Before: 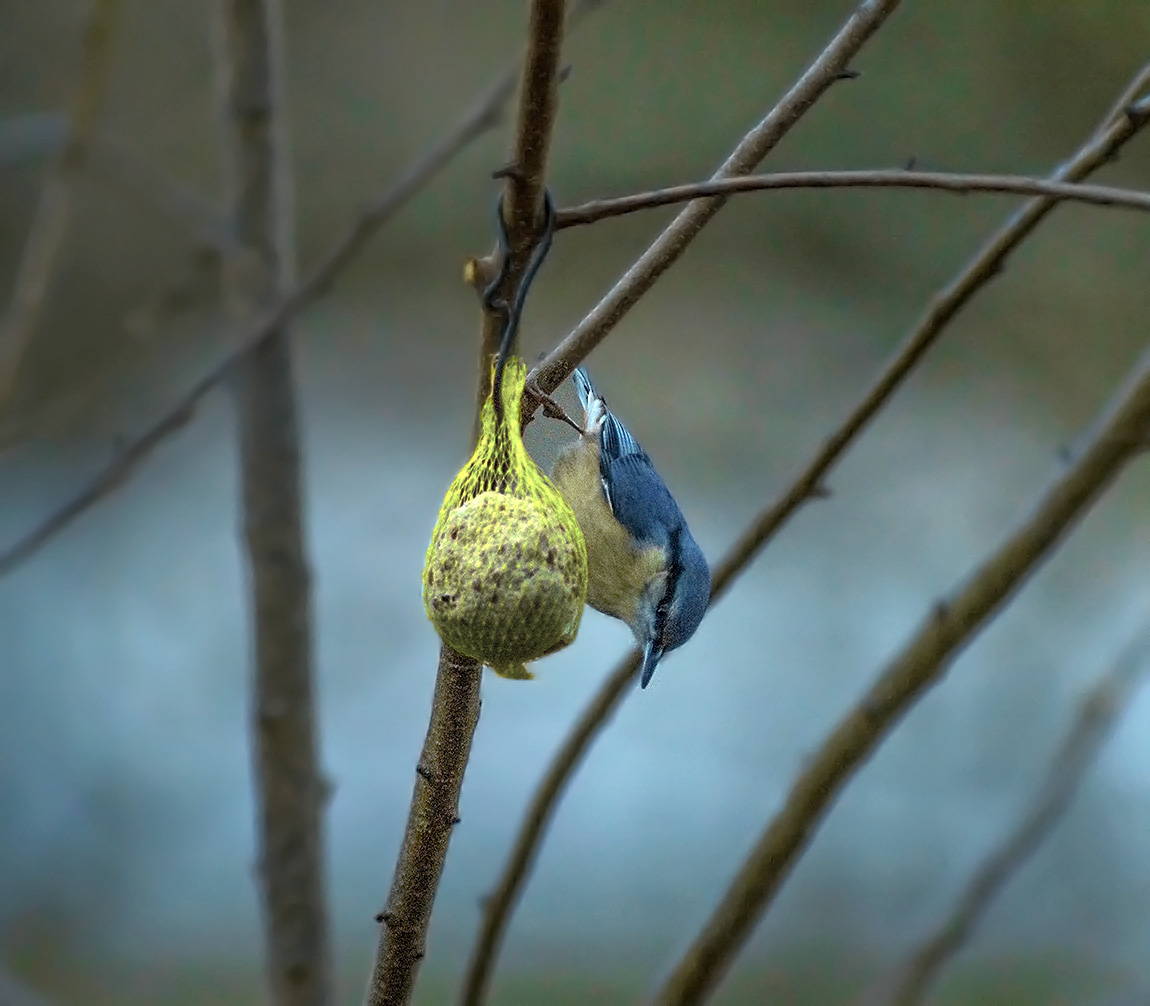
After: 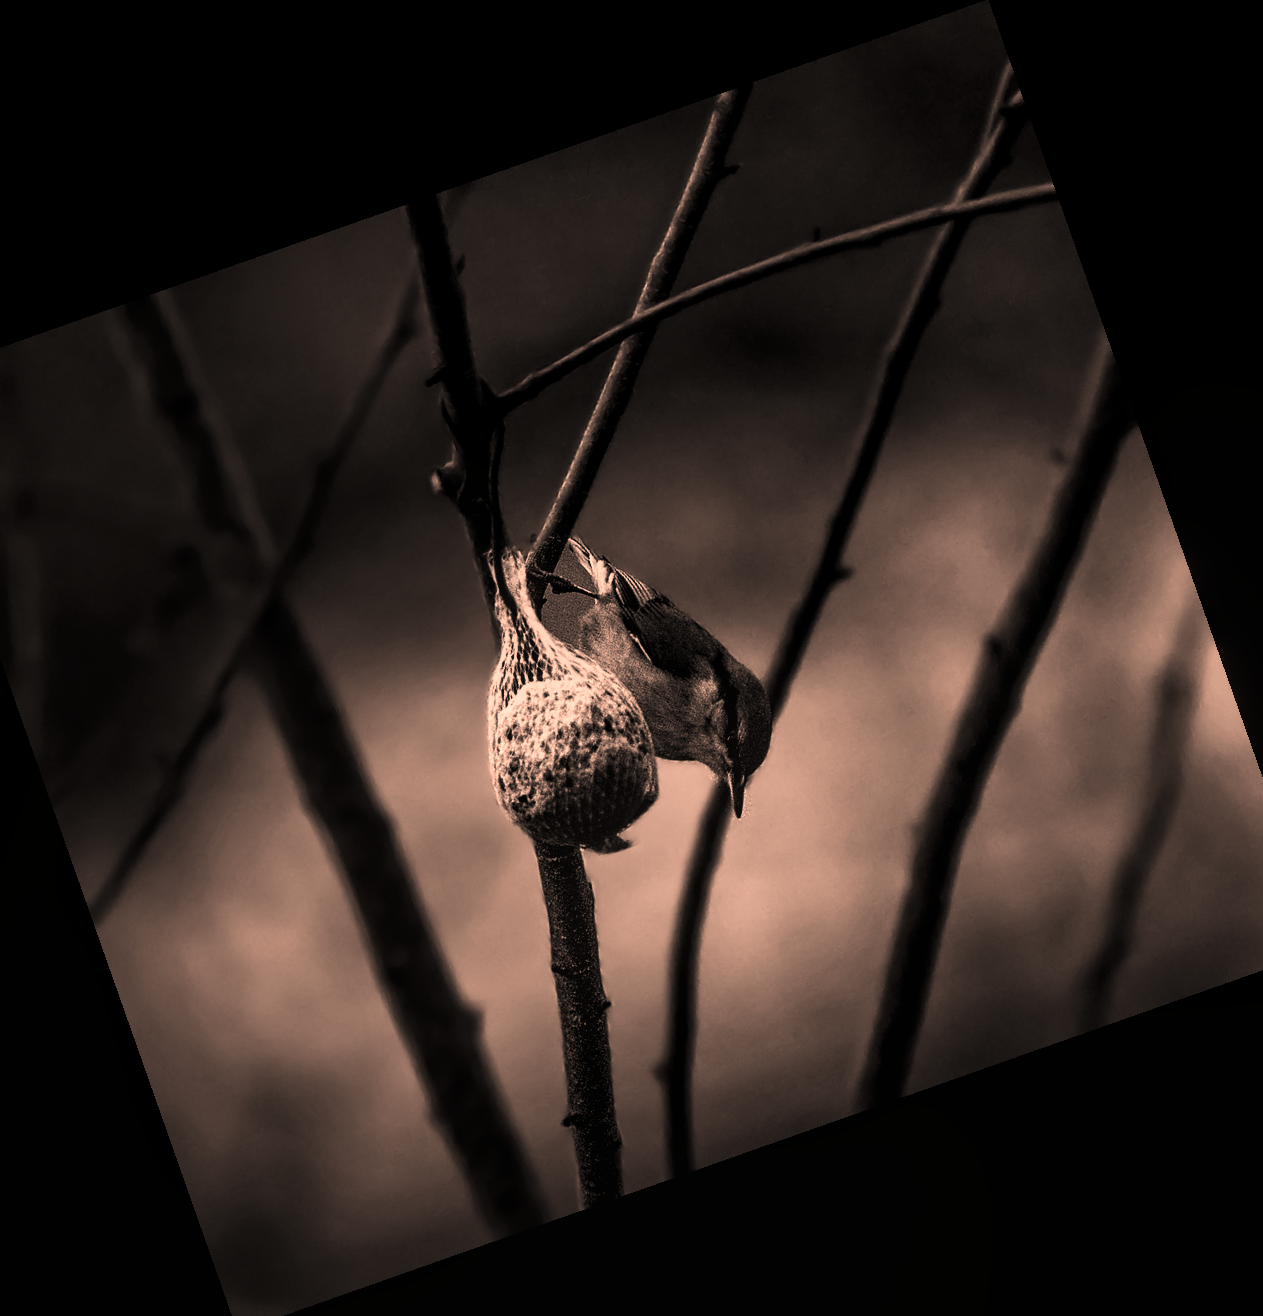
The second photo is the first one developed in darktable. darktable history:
local contrast: detail 110%
velvia: strength 32%, mid-tones bias 0.2
exposure: black level correction 0.016, exposure -0.009 EV, compensate highlight preservation false
color correction: highlights a* 17.88, highlights b* 18.79
tone equalizer: on, module defaults
crop and rotate: angle 19.43°, left 6.812%, right 4.125%, bottom 1.087%
base curve: curves: ch0 [(0, 0) (0.005, 0.002) (0.15, 0.3) (0.4, 0.7) (0.75, 0.95) (1, 1)], preserve colors none
contrast brightness saturation: contrast 0.02, brightness -1, saturation -1
